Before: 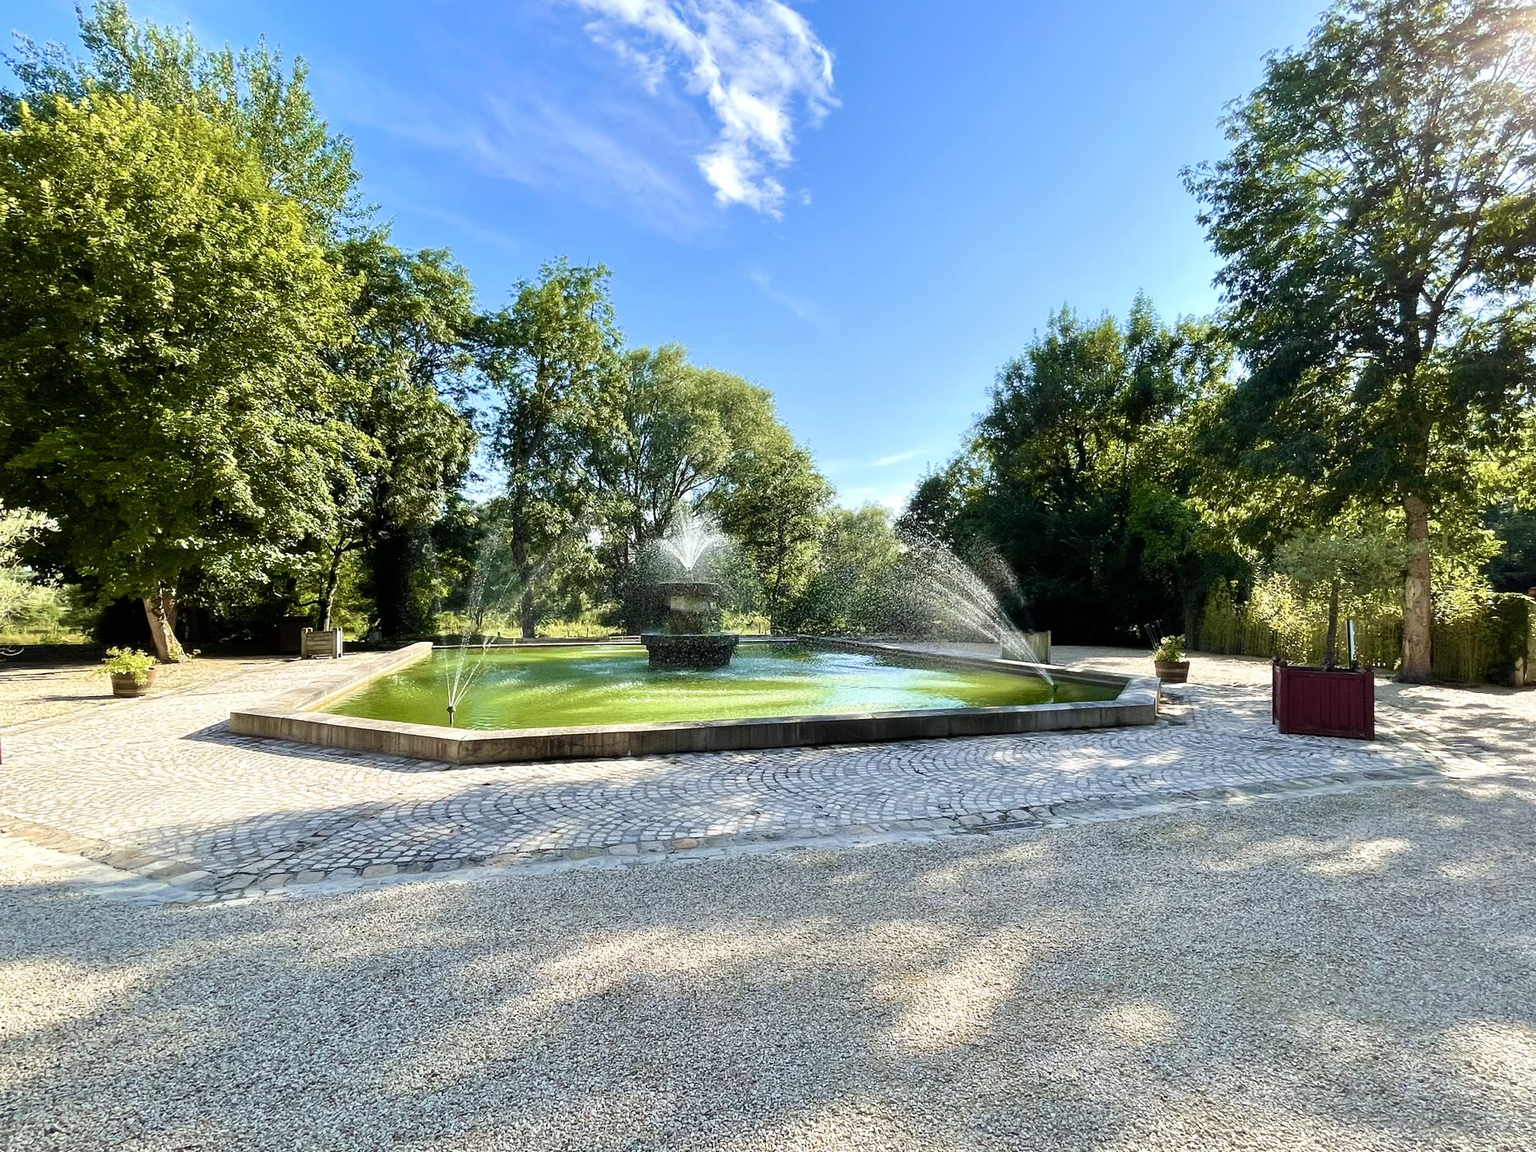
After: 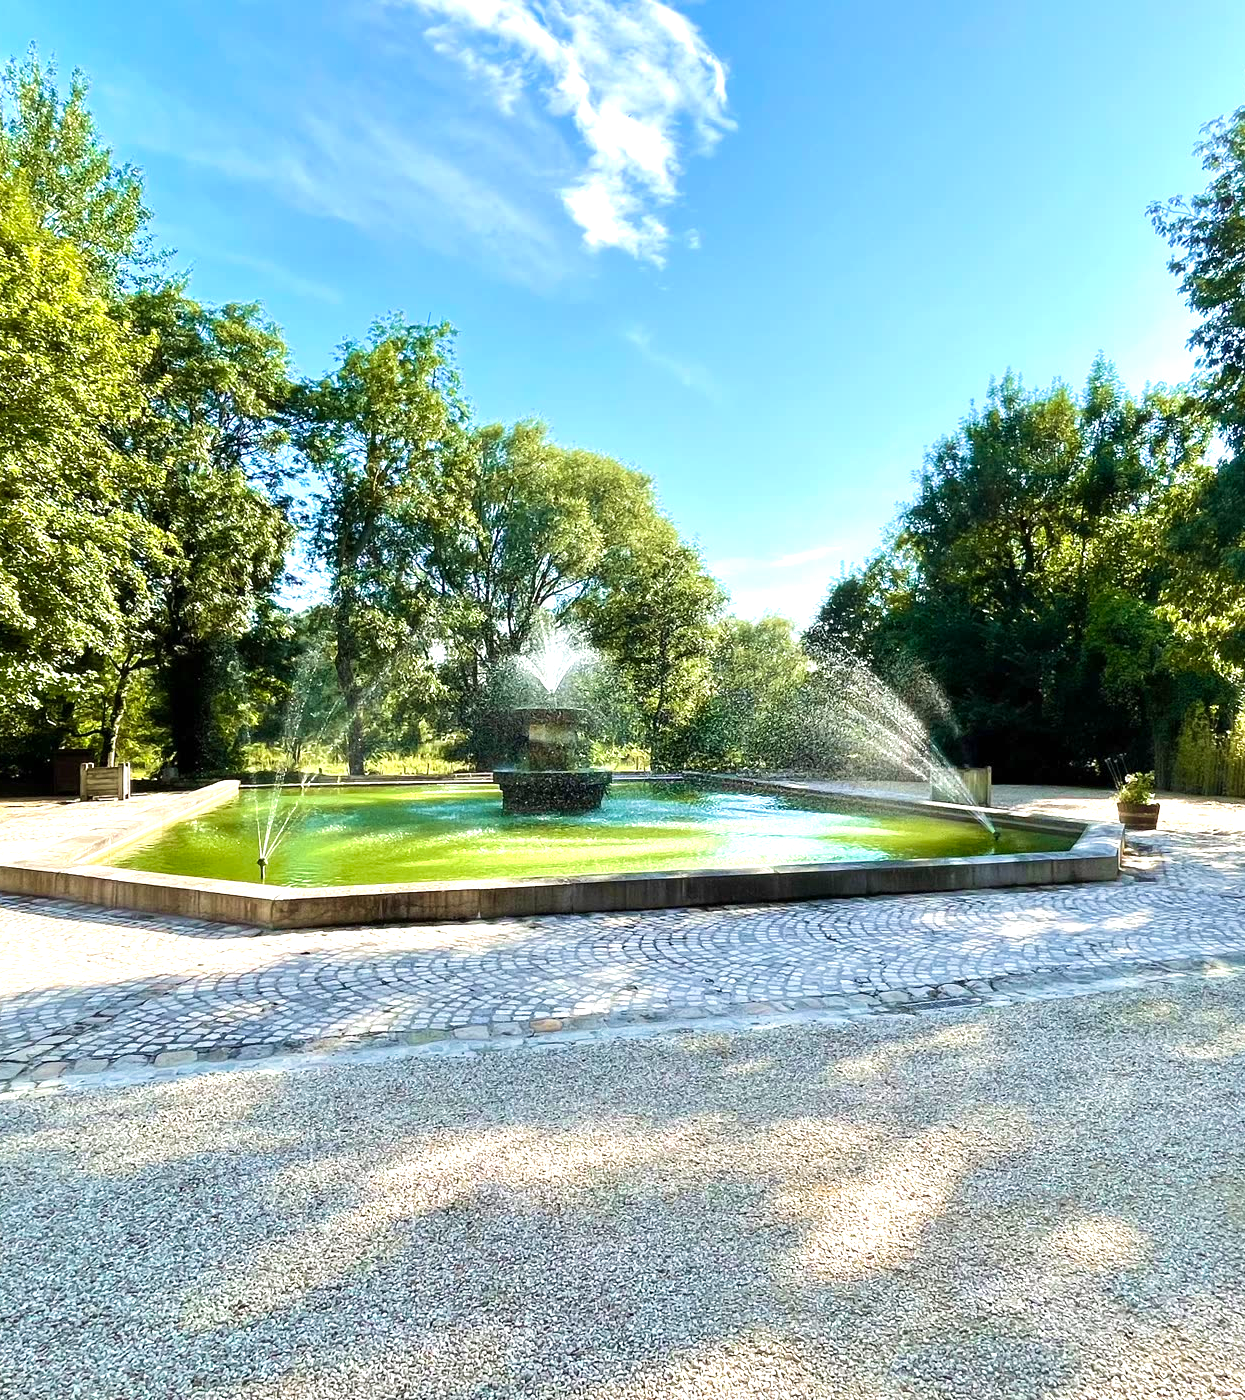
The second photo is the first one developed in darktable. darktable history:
exposure: exposure 0.522 EV, compensate exposure bias true, compensate highlight preservation false
velvia: on, module defaults
crop and rotate: left 15.344%, right 17.926%
